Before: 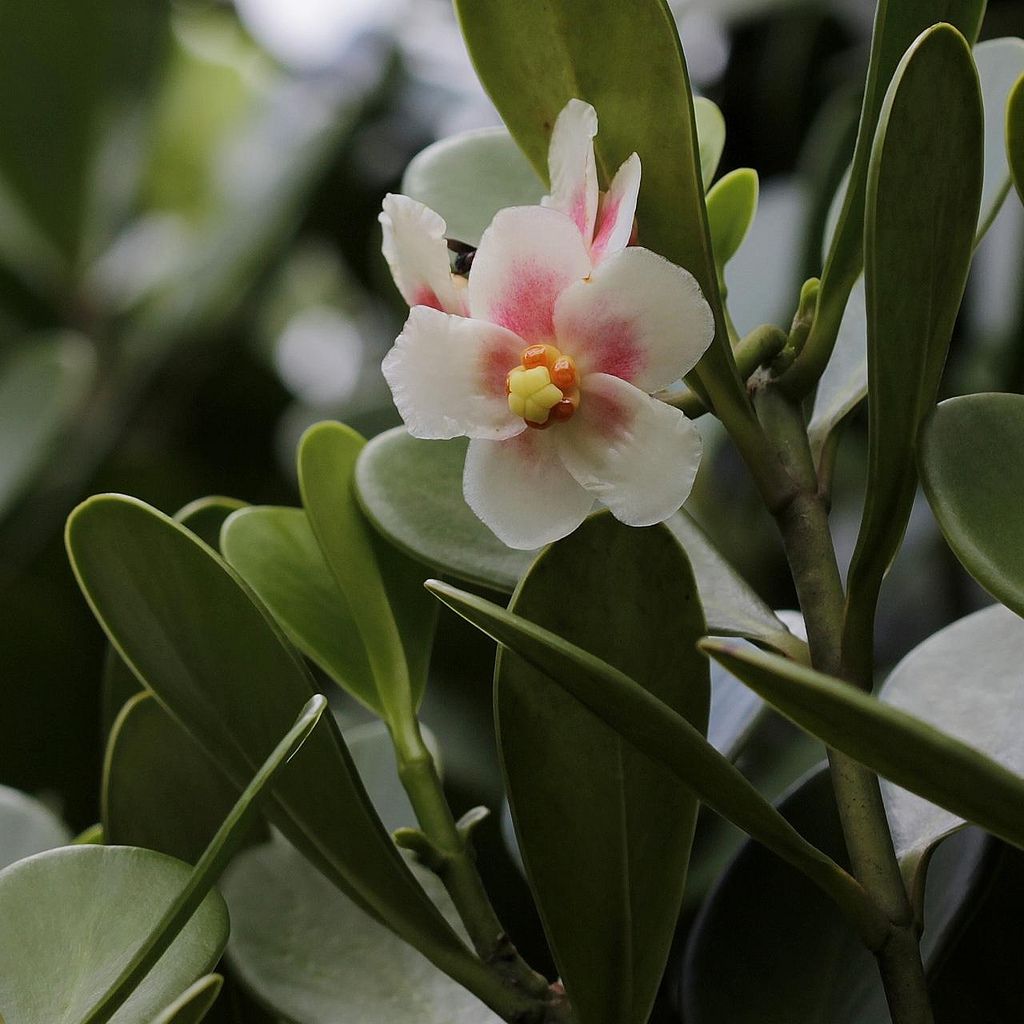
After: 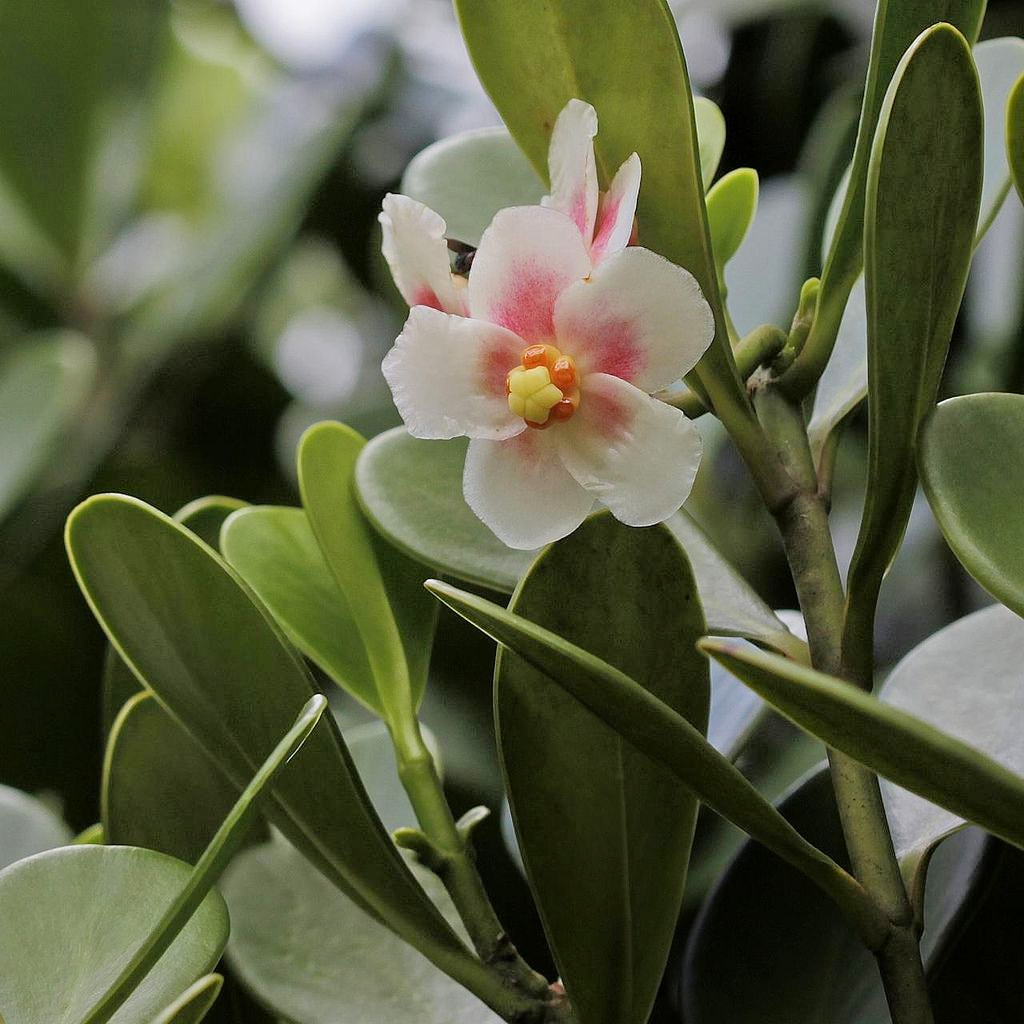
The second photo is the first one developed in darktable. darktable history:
tone equalizer: -7 EV 0.157 EV, -6 EV 0.609 EV, -5 EV 1.15 EV, -4 EV 1.35 EV, -3 EV 1.16 EV, -2 EV 0.6 EV, -1 EV 0.149 EV
